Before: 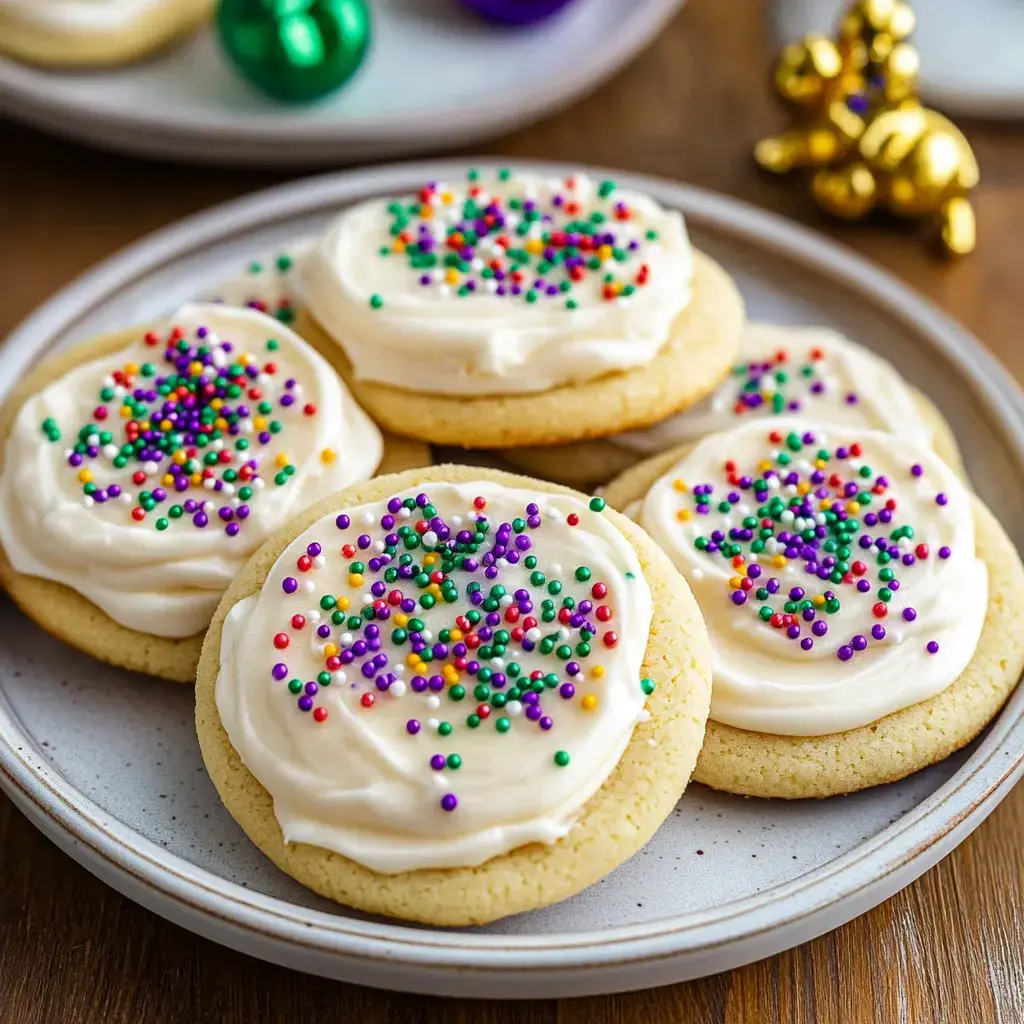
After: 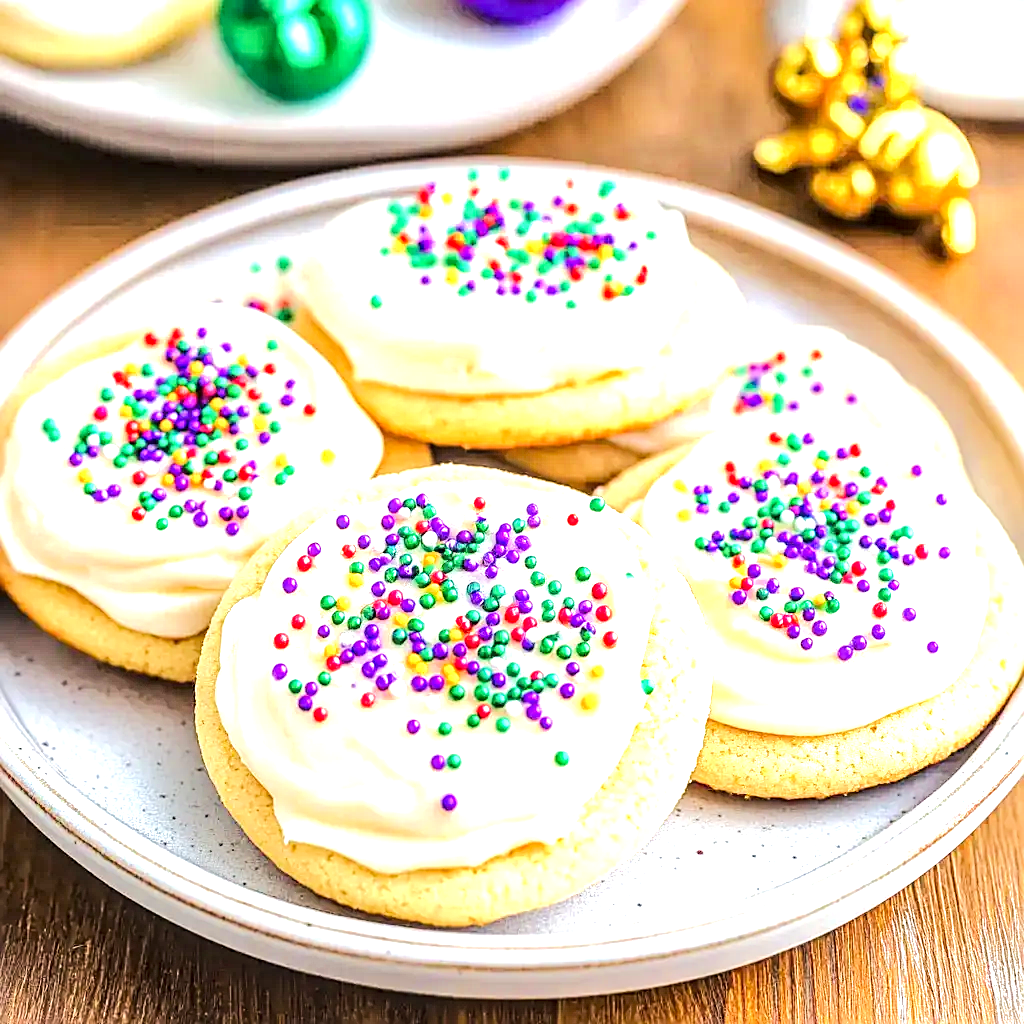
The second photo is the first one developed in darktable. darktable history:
exposure: black level correction 0, exposure 1.363 EV, compensate highlight preservation false
tone equalizer: -7 EV 0.154 EV, -6 EV 0.639 EV, -5 EV 1.16 EV, -4 EV 1.36 EV, -3 EV 1.17 EV, -2 EV 0.6 EV, -1 EV 0.157 EV, edges refinement/feathering 500, mask exposure compensation -1.57 EV, preserve details no
sharpen: on, module defaults
local contrast: detail 144%
